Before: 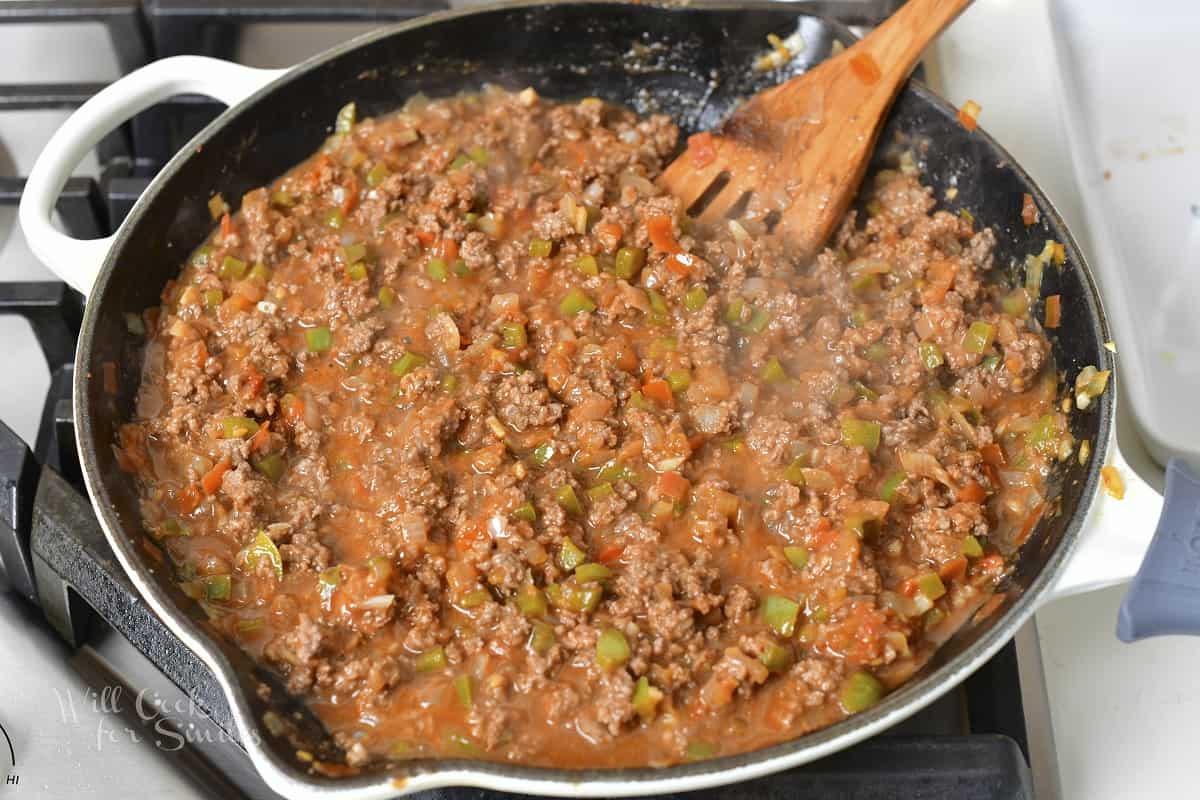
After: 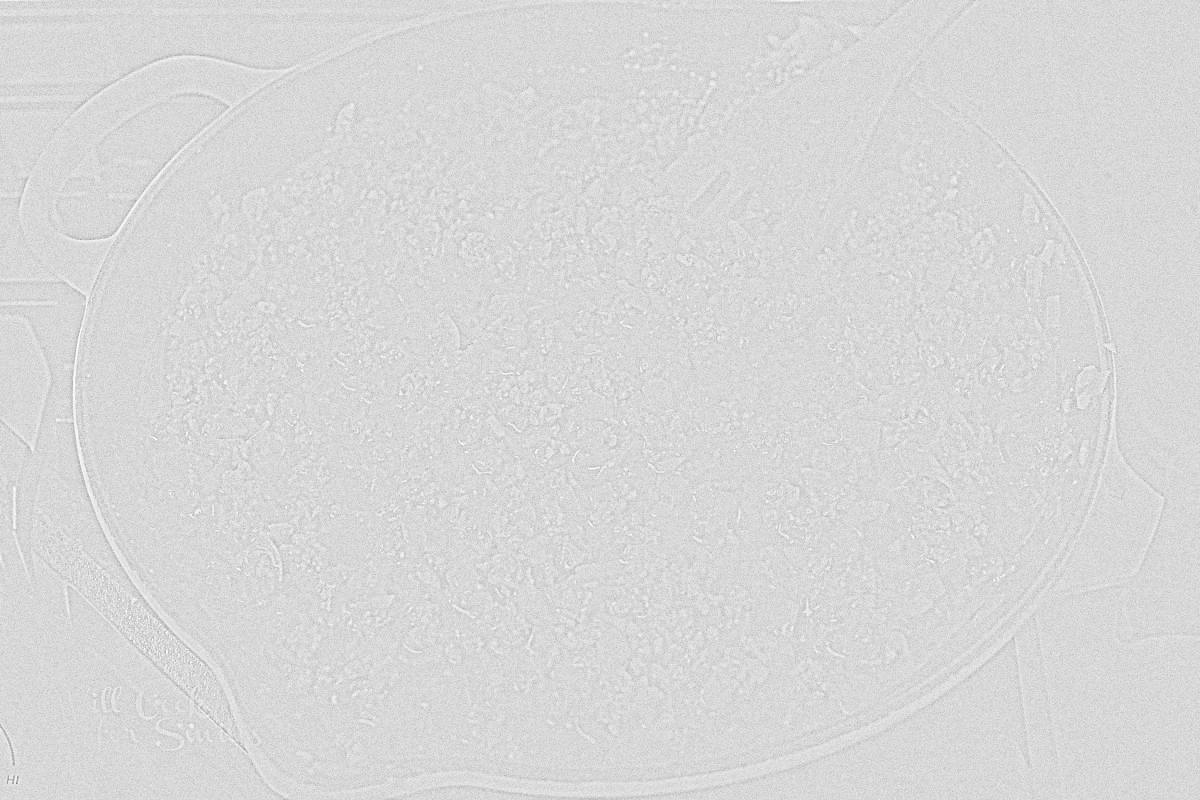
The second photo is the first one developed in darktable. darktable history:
exposure: black level correction -0.062, exposure -0.05 EV, compensate highlight preservation false
haze removal: strength 0.29, distance 0.25, compatibility mode true, adaptive false
levels: levels [0.036, 0.364, 0.827]
graduated density: rotation -180°, offset 27.42
grain: strength 49.07%
filmic rgb: middle gray luminance 9.23%, black relative exposure -10.55 EV, white relative exposure 3.45 EV, threshold 6 EV, target black luminance 0%, hardness 5.98, latitude 59.69%, contrast 1.087, highlights saturation mix 5%, shadows ↔ highlights balance 29.23%, add noise in highlights 0, preserve chrominance no, color science v3 (2019), use custom middle-gray values true, iterations of high-quality reconstruction 0, contrast in highlights soft, enable highlight reconstruction true
highpass: sharpness 9.84%, contrast boost 9.94%
color balance rgb: linear chroma grading › global chroma 15%, perceptual saturation grading › global saturation 30%
